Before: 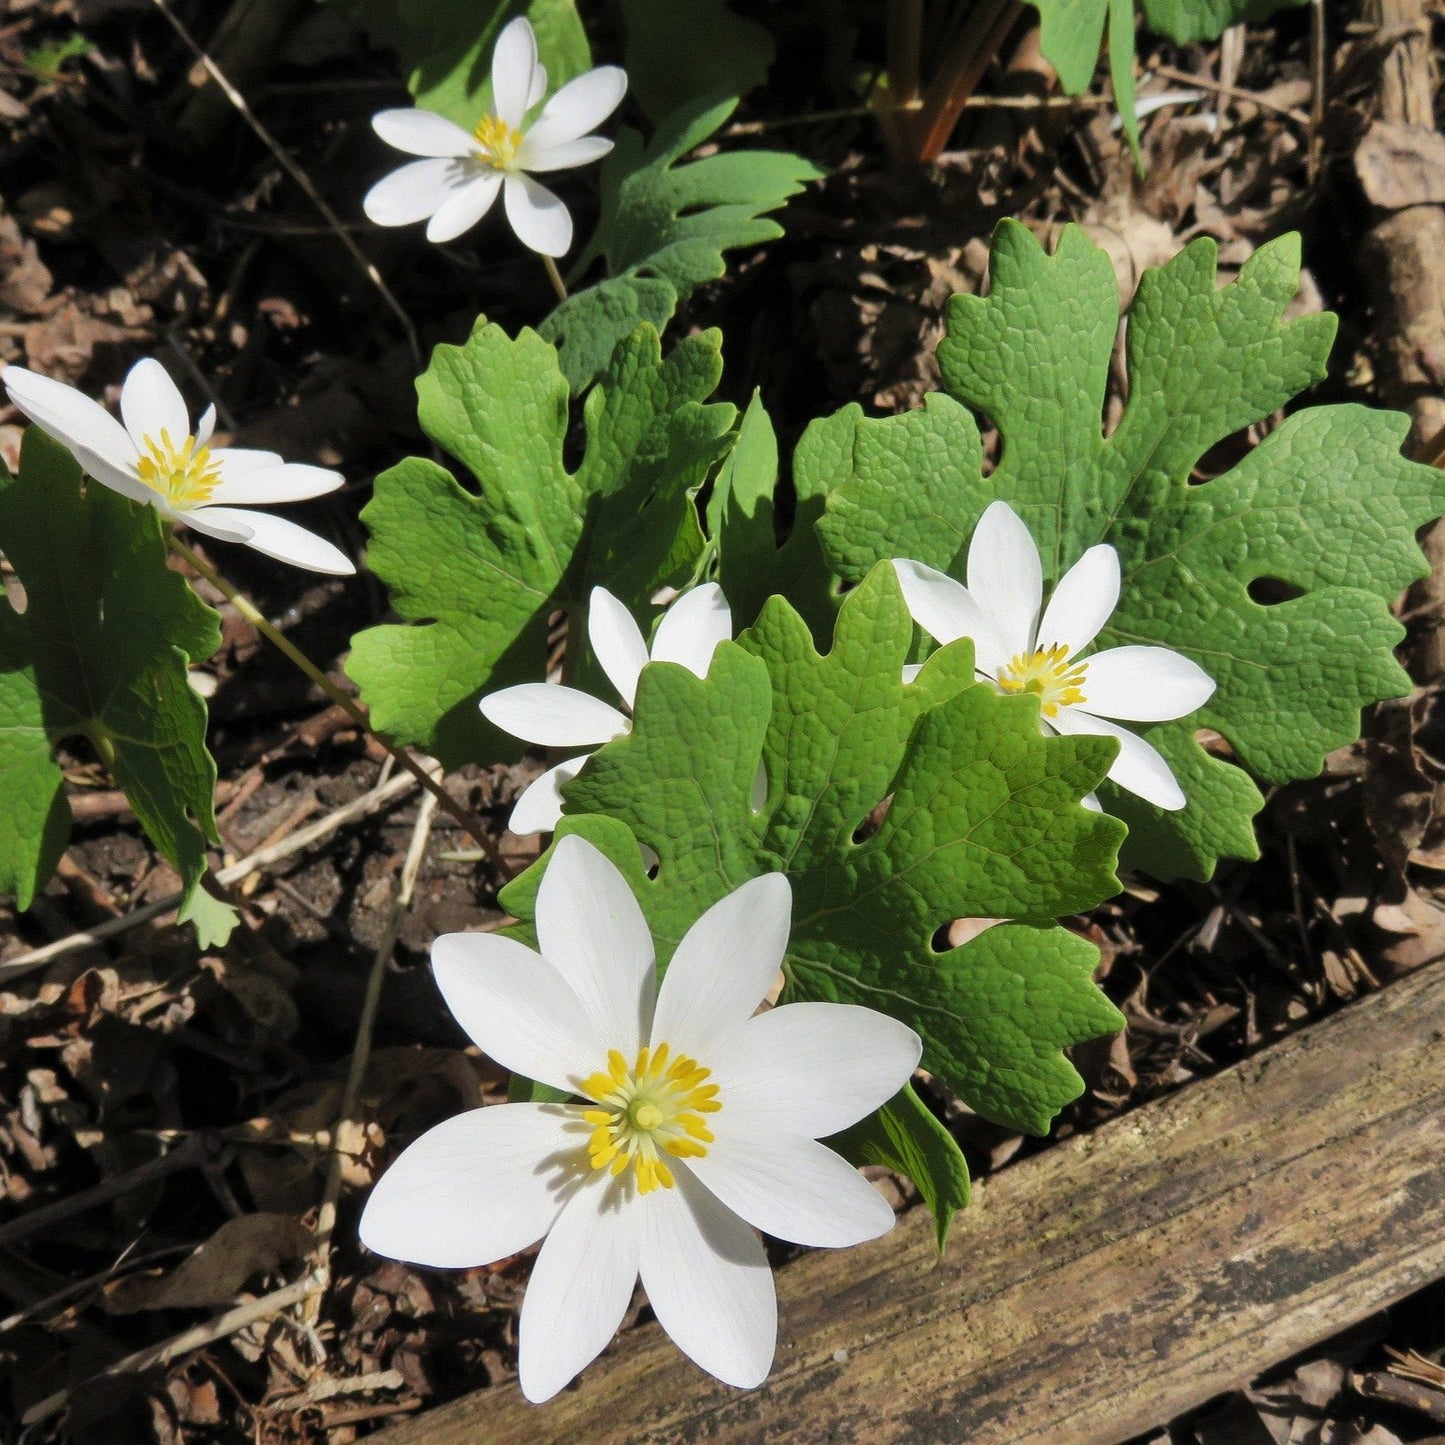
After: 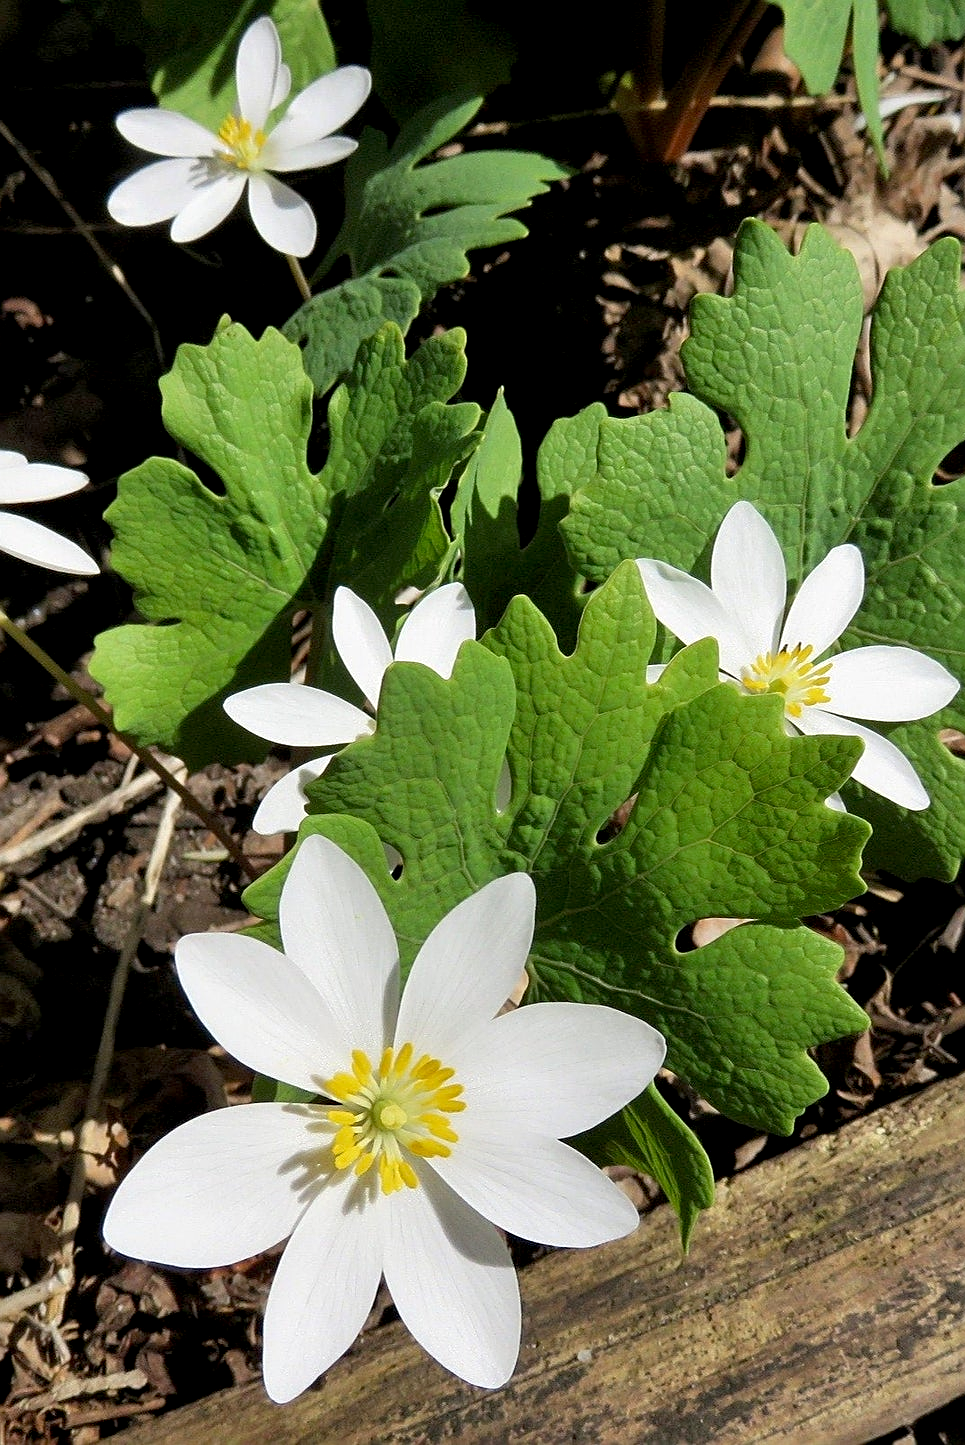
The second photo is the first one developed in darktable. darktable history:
exposure: black level correction 0.007, exposure 0.093 EV, compensate highlight preservation false
crop and rotate: left 17.732%, right 15.423%
sharpen: on, module defaults
